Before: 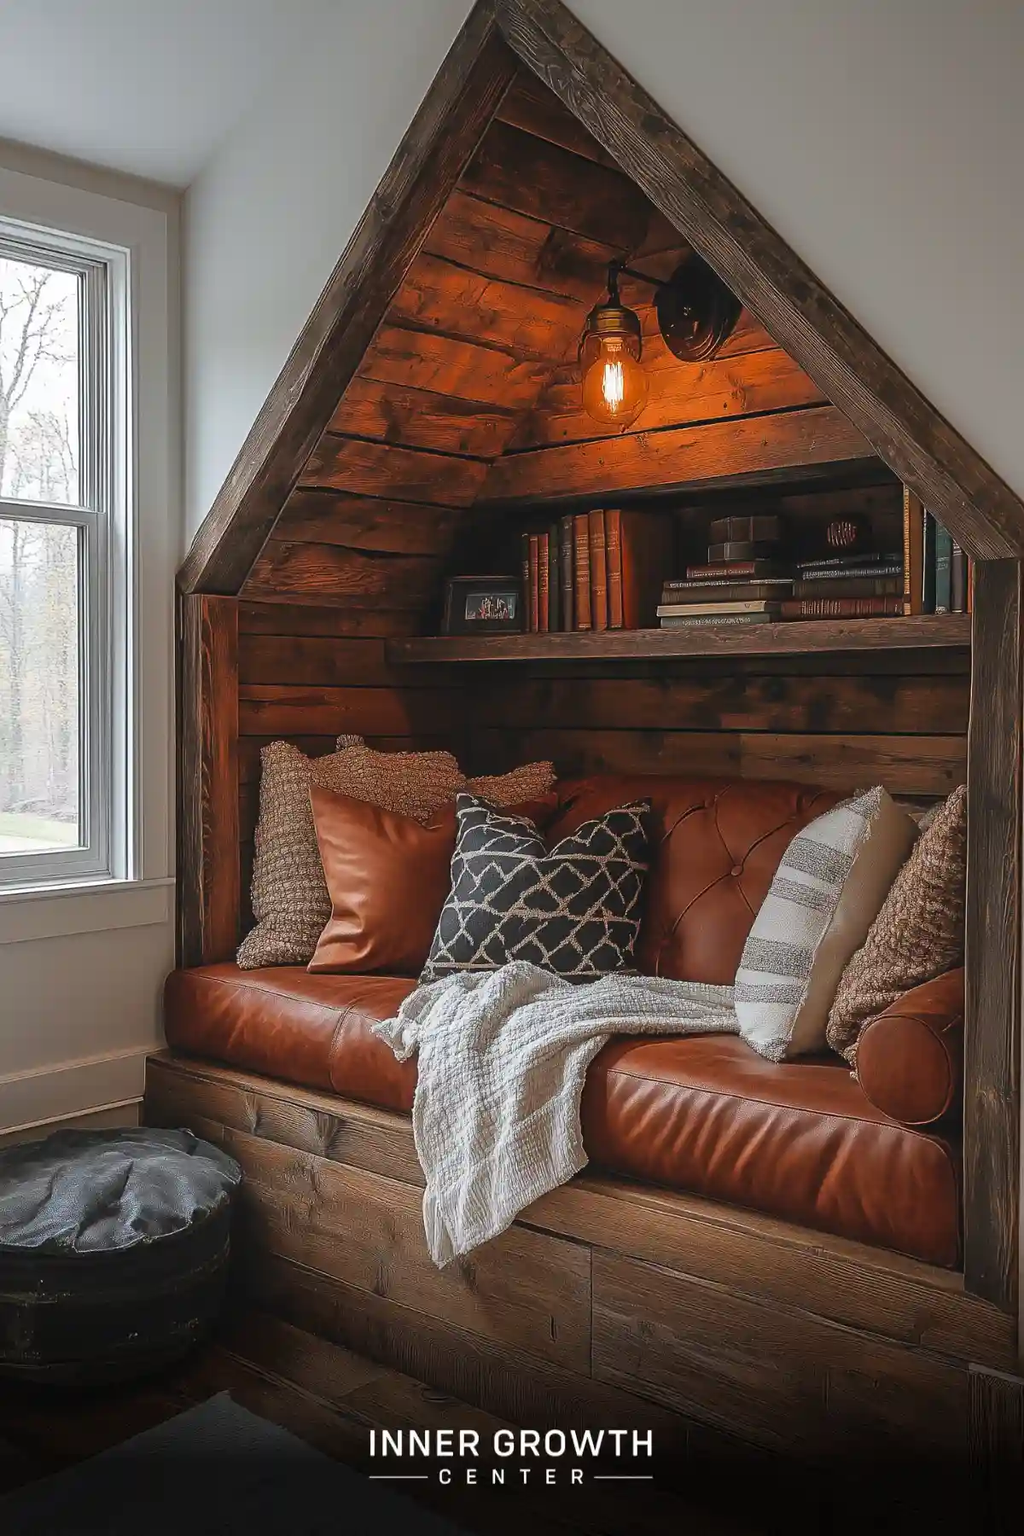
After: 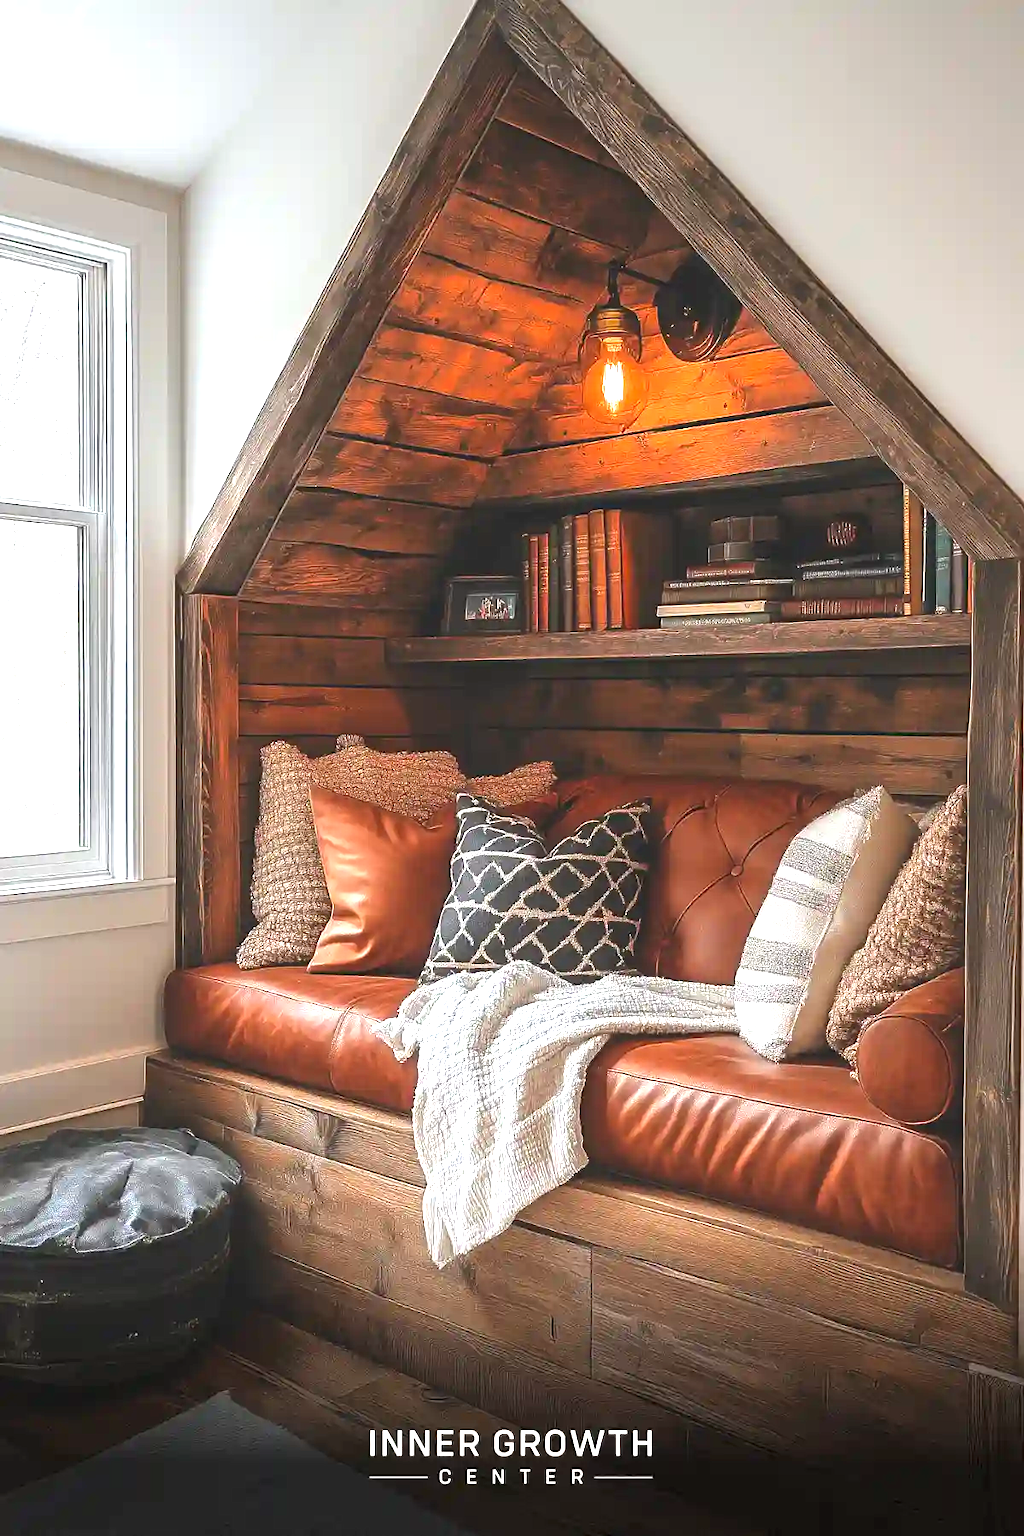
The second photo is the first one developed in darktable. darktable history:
exposure: black level correction 0, exposure 1.454 EV, compensate highlight preservation false
